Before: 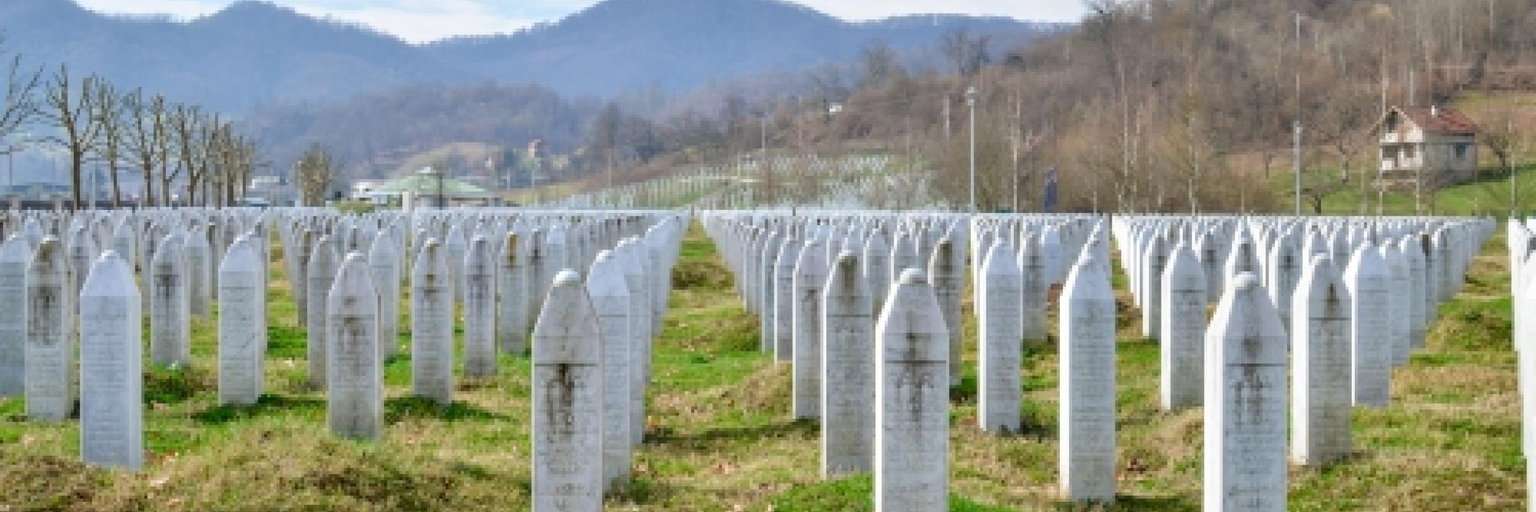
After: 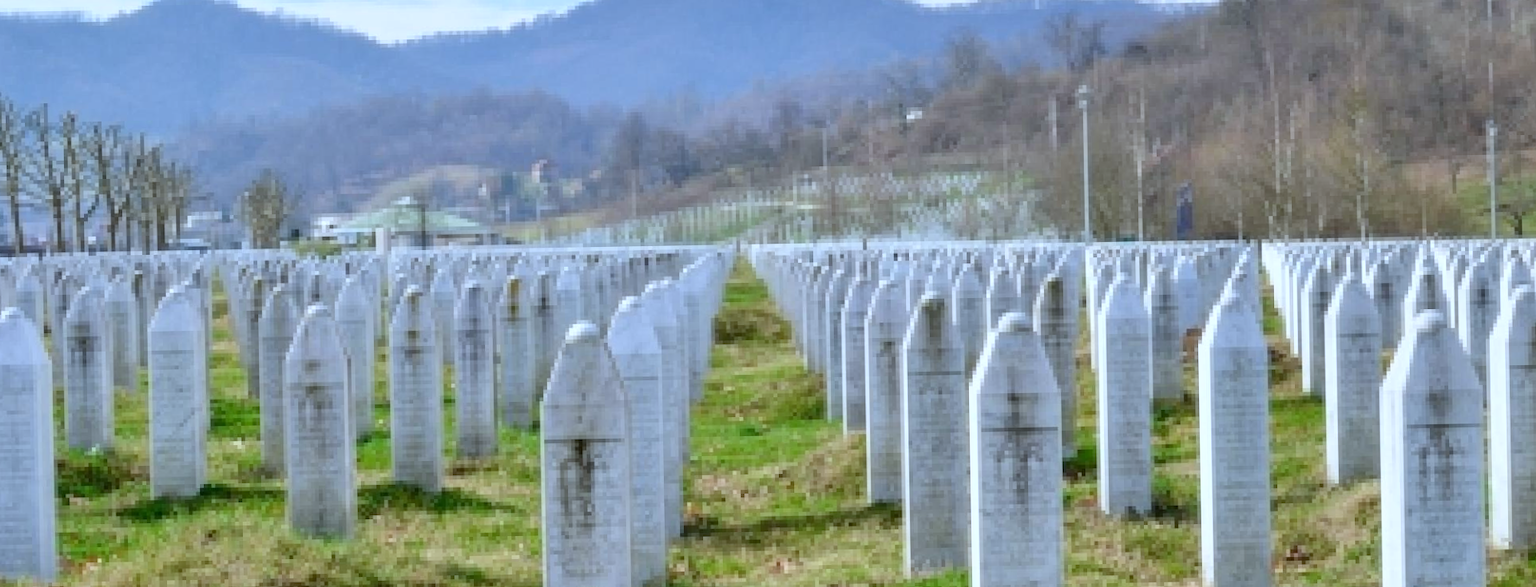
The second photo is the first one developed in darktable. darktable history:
crop and rotate: angle 1°, left 4.281%, top 0.642%, right 11.383%, bottom 2.486%
white balance: red 0.924, blue 1.095
